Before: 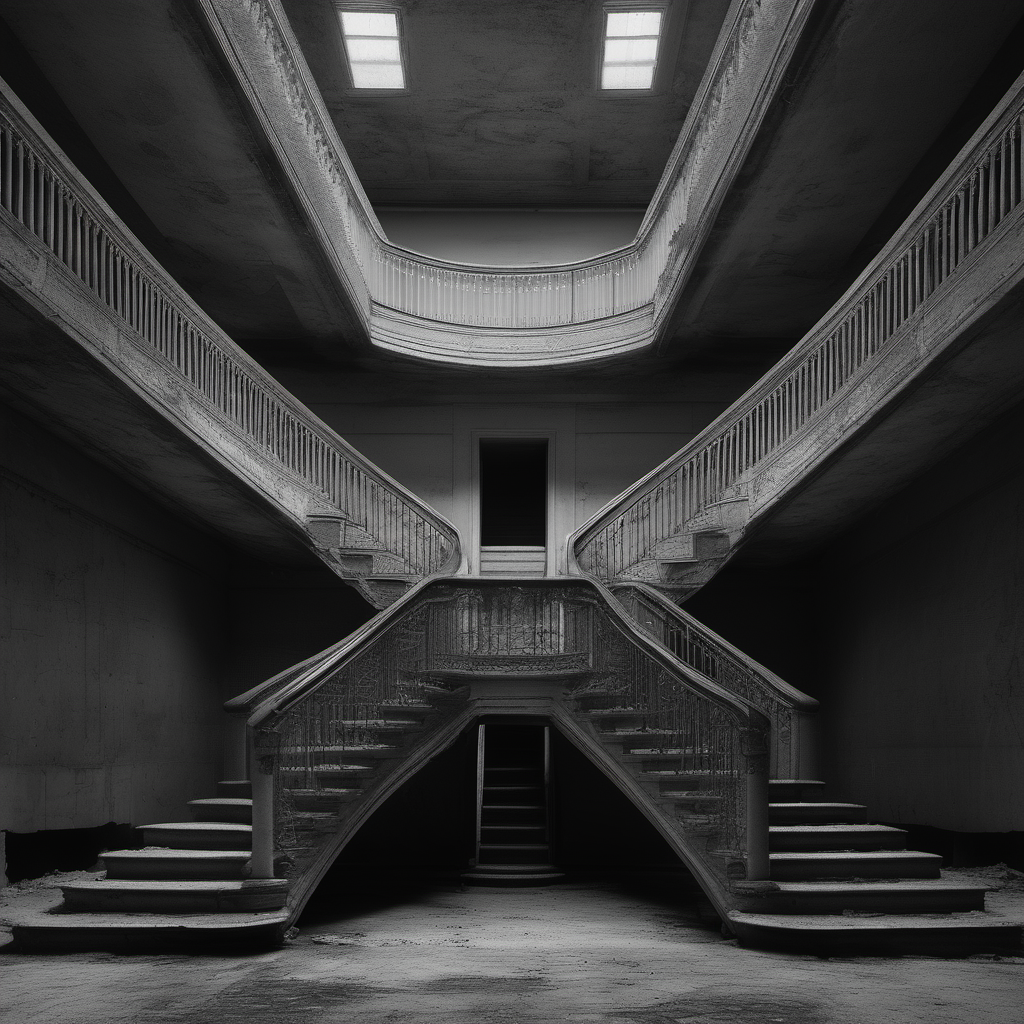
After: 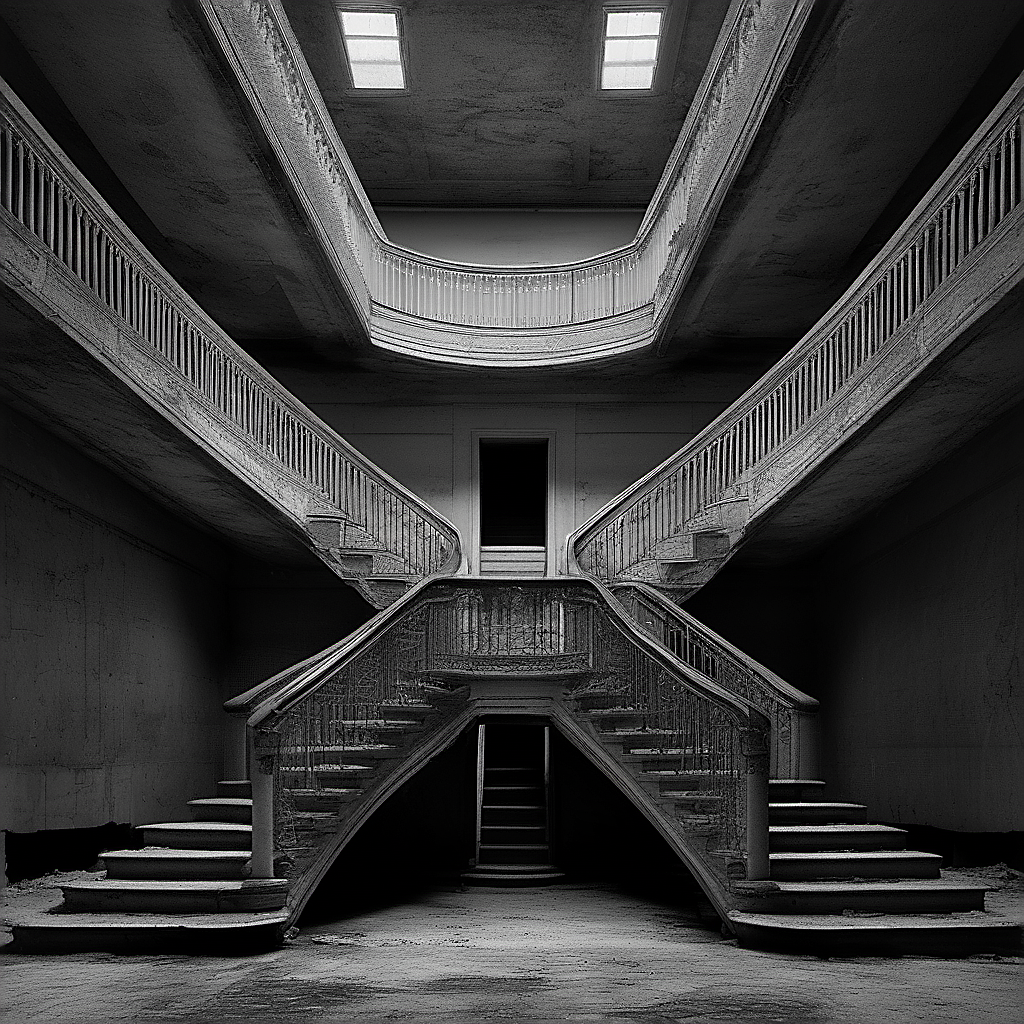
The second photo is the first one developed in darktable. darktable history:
sharpen: radius 1.685, amount 1.294
local contrast: mode bilateral grid, contrast 20, coarseness 50, detail 148%, midtone range 0.2
